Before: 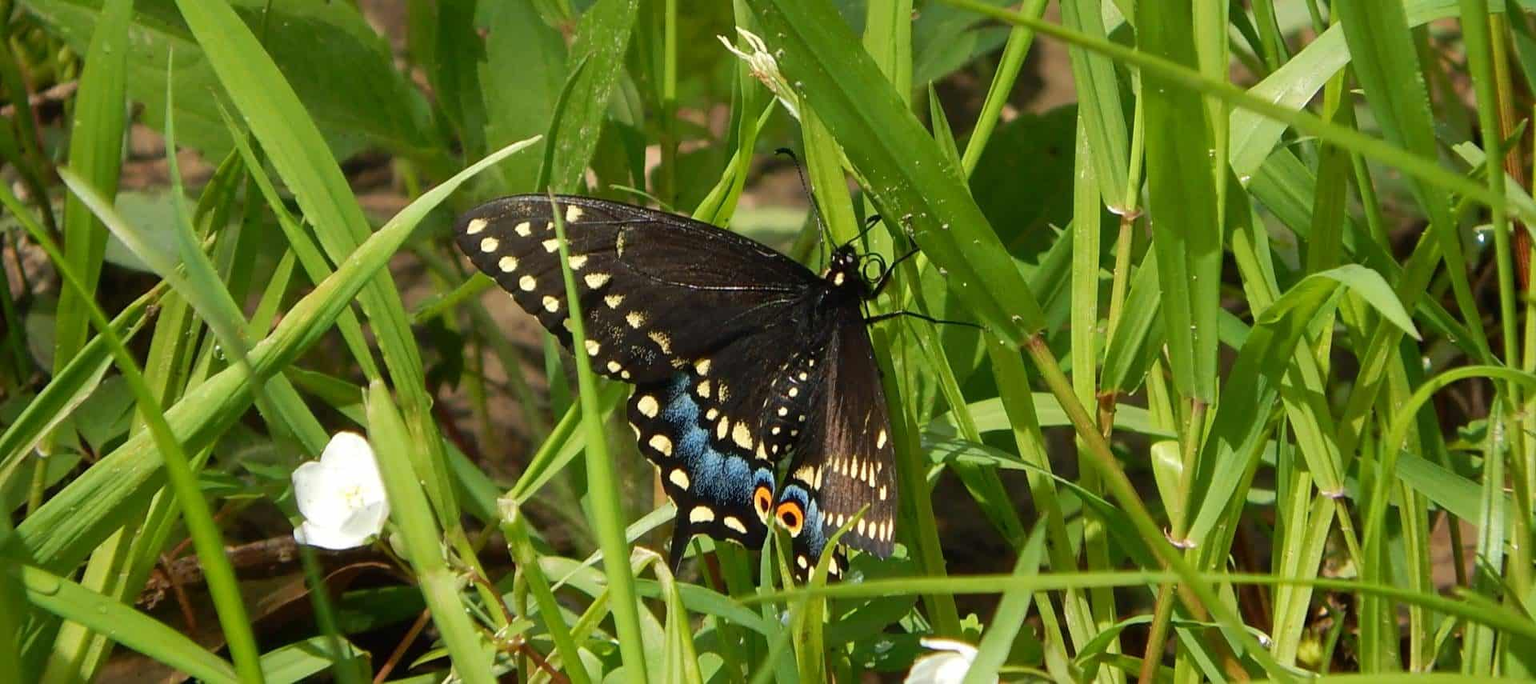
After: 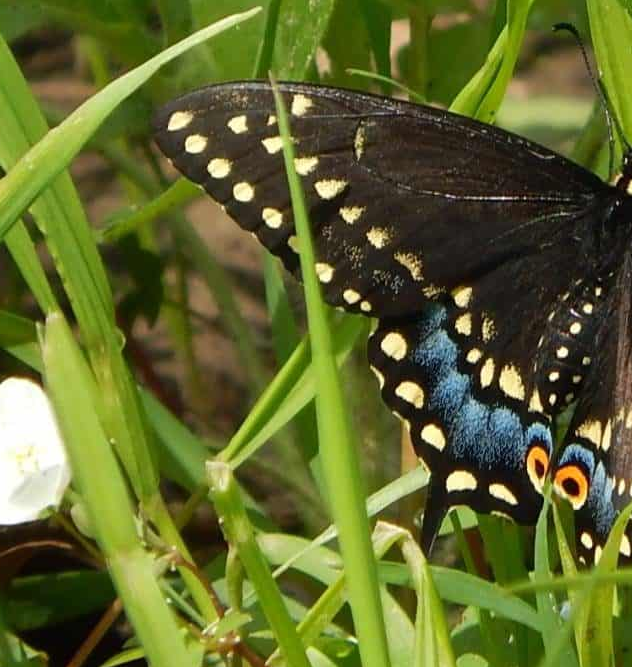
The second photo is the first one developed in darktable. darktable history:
crop and rotate: left 21.692%, top 18.984%, right 45.362%, bottom 2.985%
